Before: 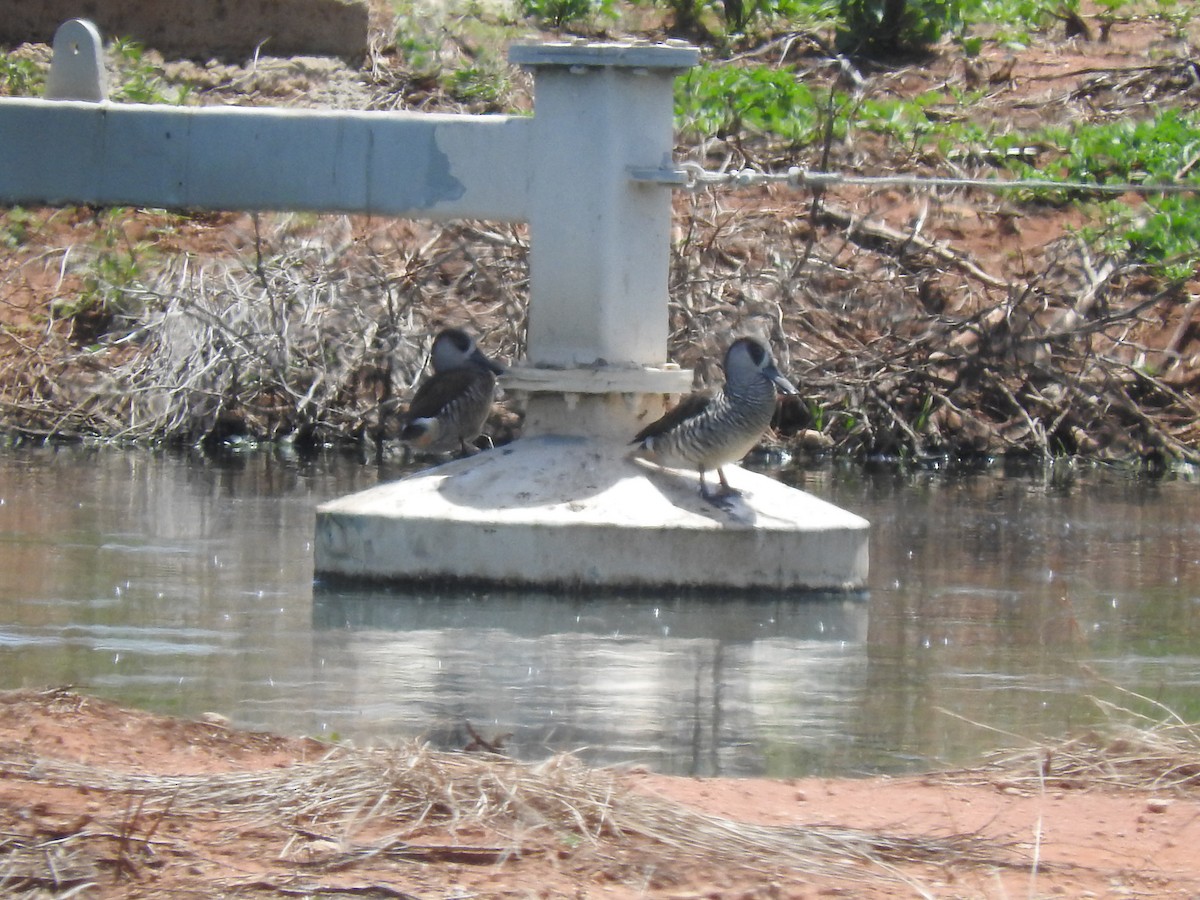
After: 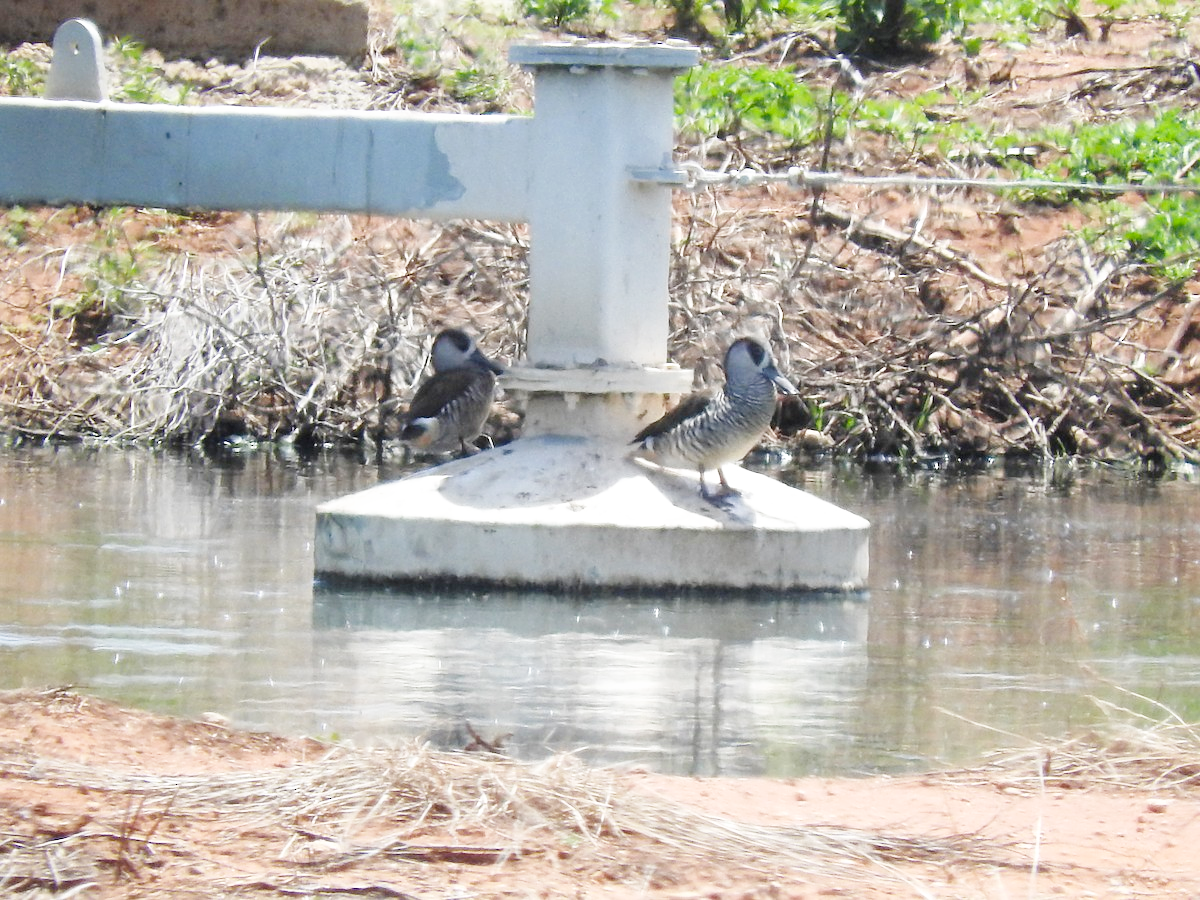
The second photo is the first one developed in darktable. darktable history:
base curve: curves: ch0 [(0, 0) (0.008, 0.007) (0.022, 0.029) (0.048, 0.089) (0.092, 0.197) (0.191, 0.399) (0.275, 0.534) (0.357, 0.65) (0.477, 0.78) (0.542, 0.833) (0.799, 0.973) (1, 1)], preserve colors none
sharpen: amount 0.214
